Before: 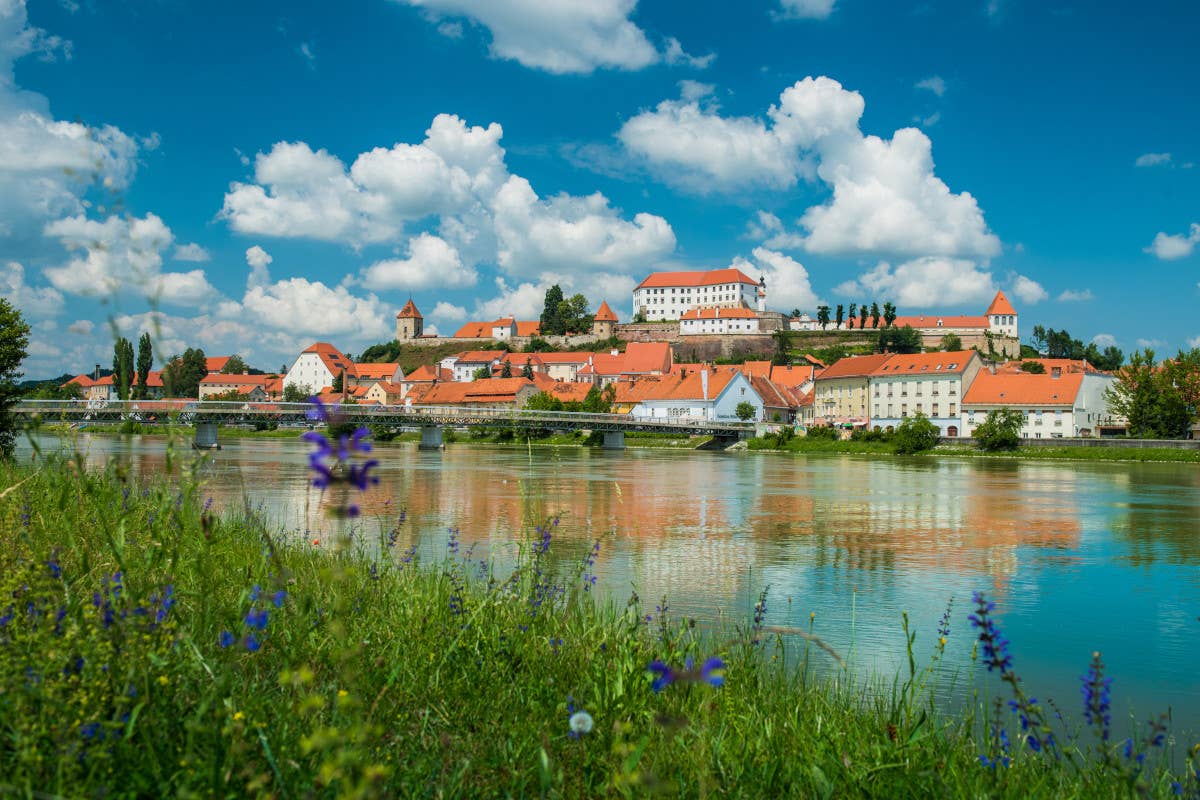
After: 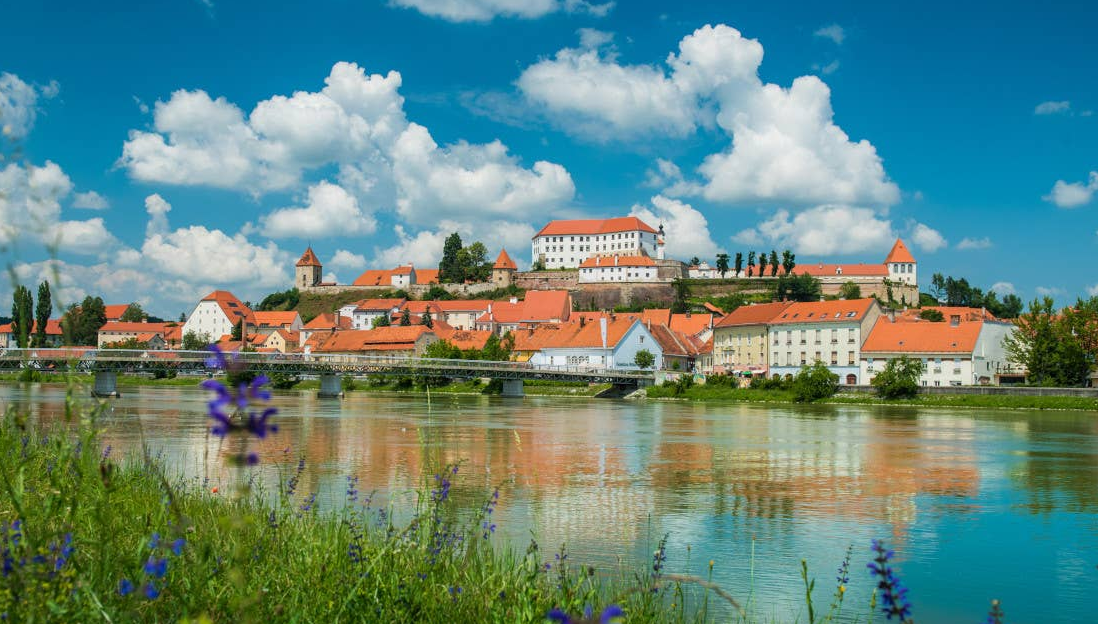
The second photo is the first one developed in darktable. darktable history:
crop: left 8.461%, top 6.618%, bottom 15.371%
